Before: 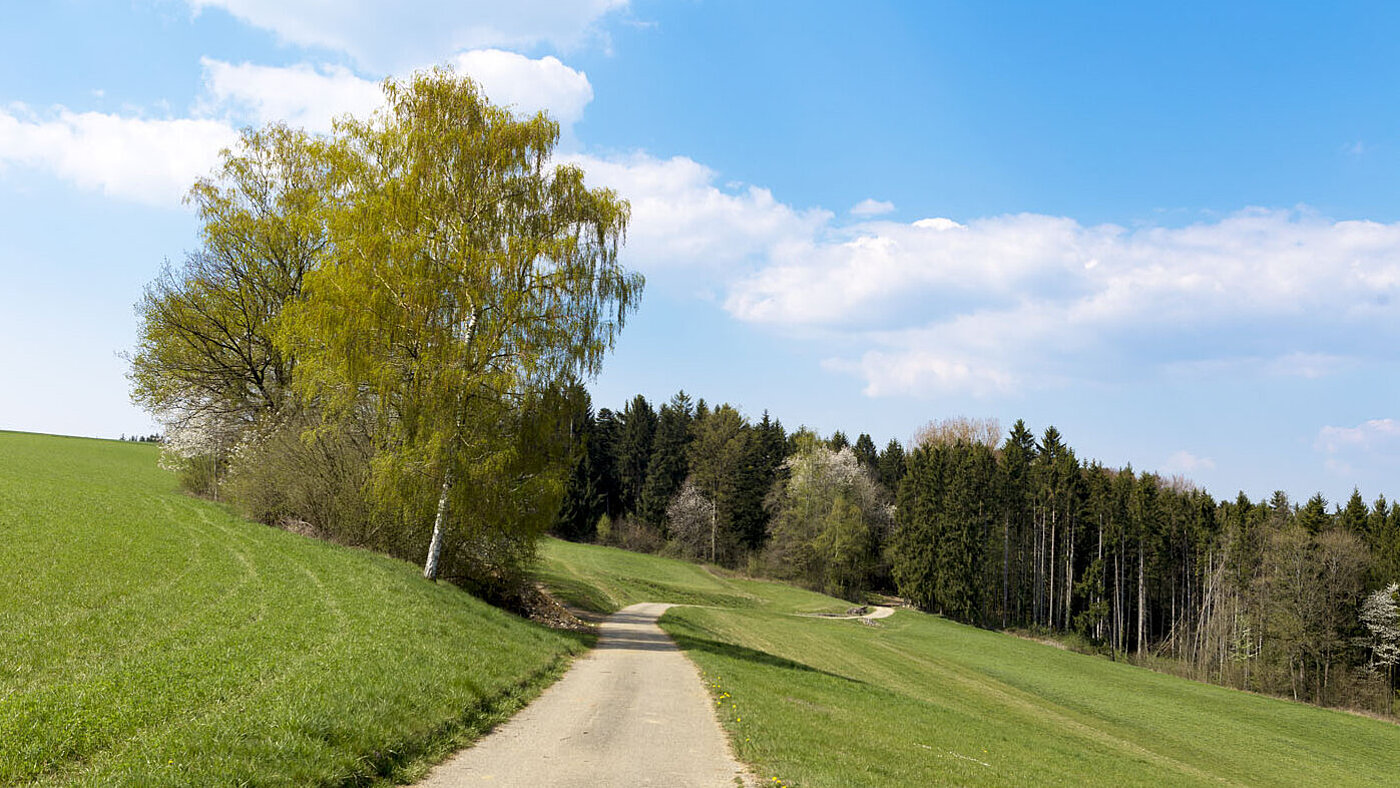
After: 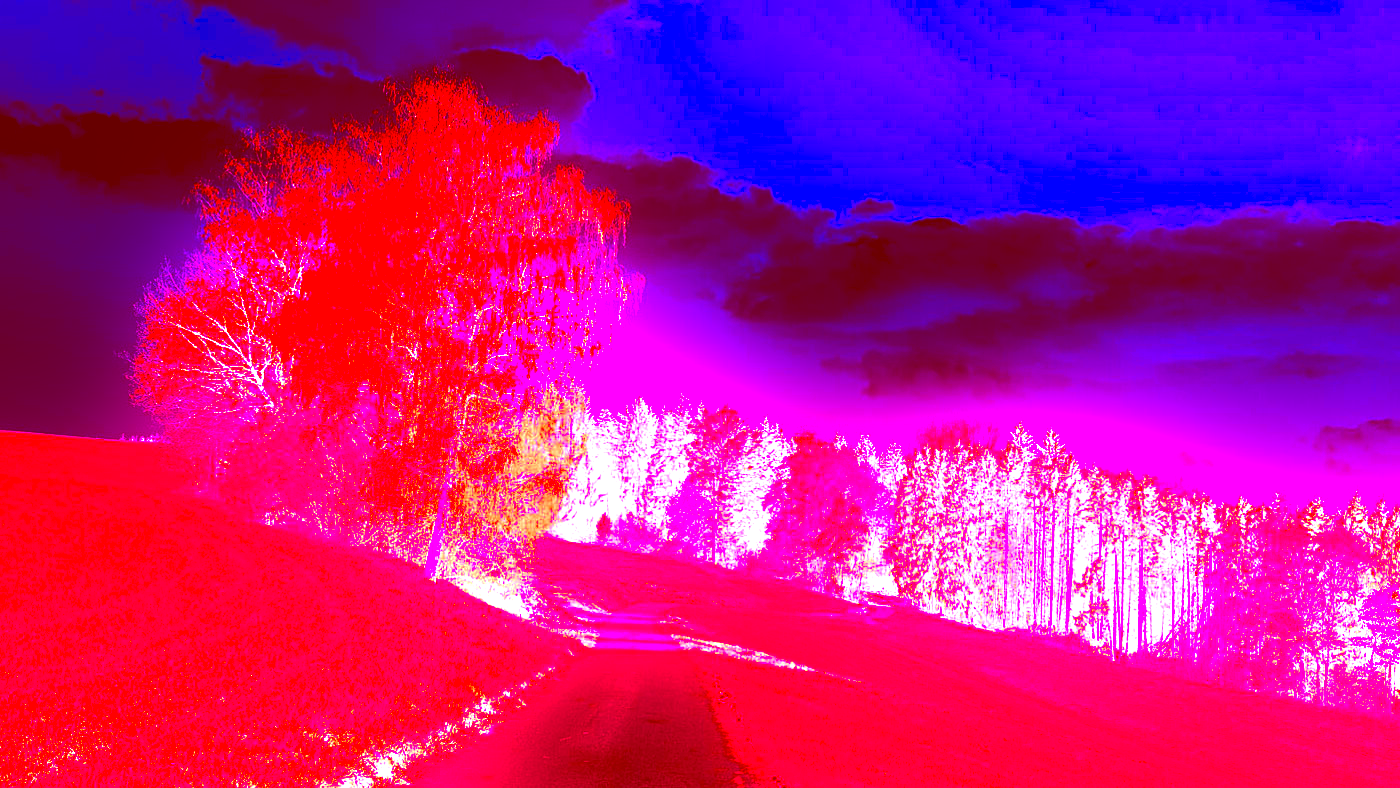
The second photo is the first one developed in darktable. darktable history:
white balance: red 8, blue 8
color correction: highlights a* 40, highlights b* 40, saturation 0.69
contrast brightness saturation: brightness 0.13
color balance rgb: perceptual saturation grading › global saturation 20%, global vibrance 20%
bloom: on, module defaults
